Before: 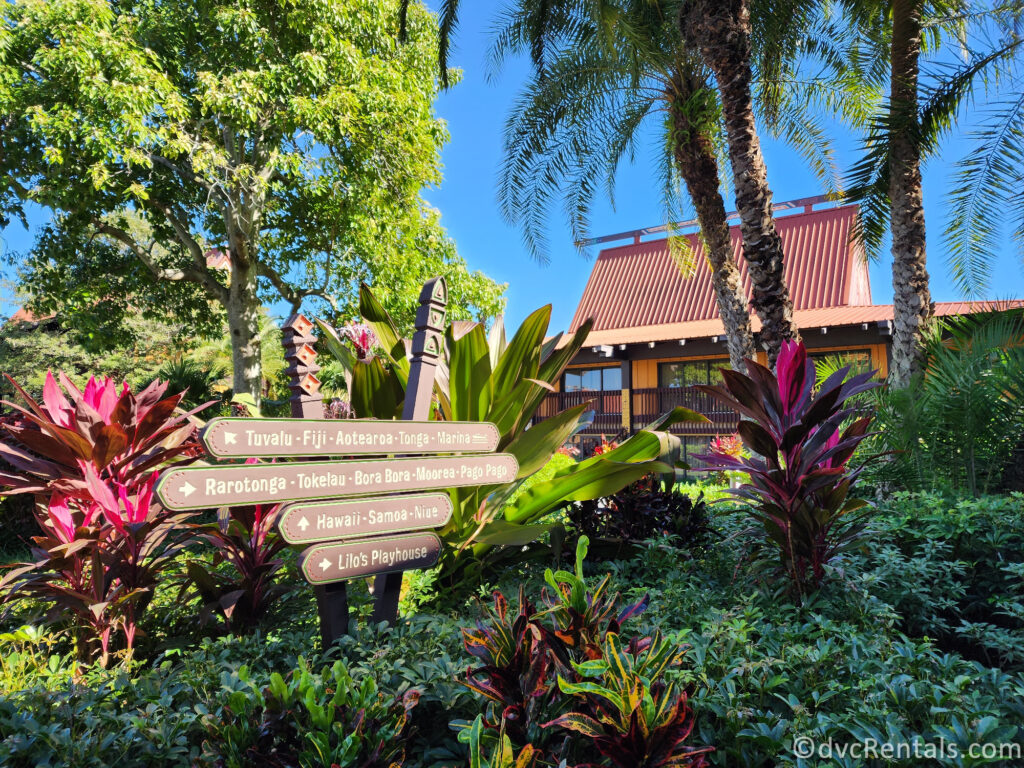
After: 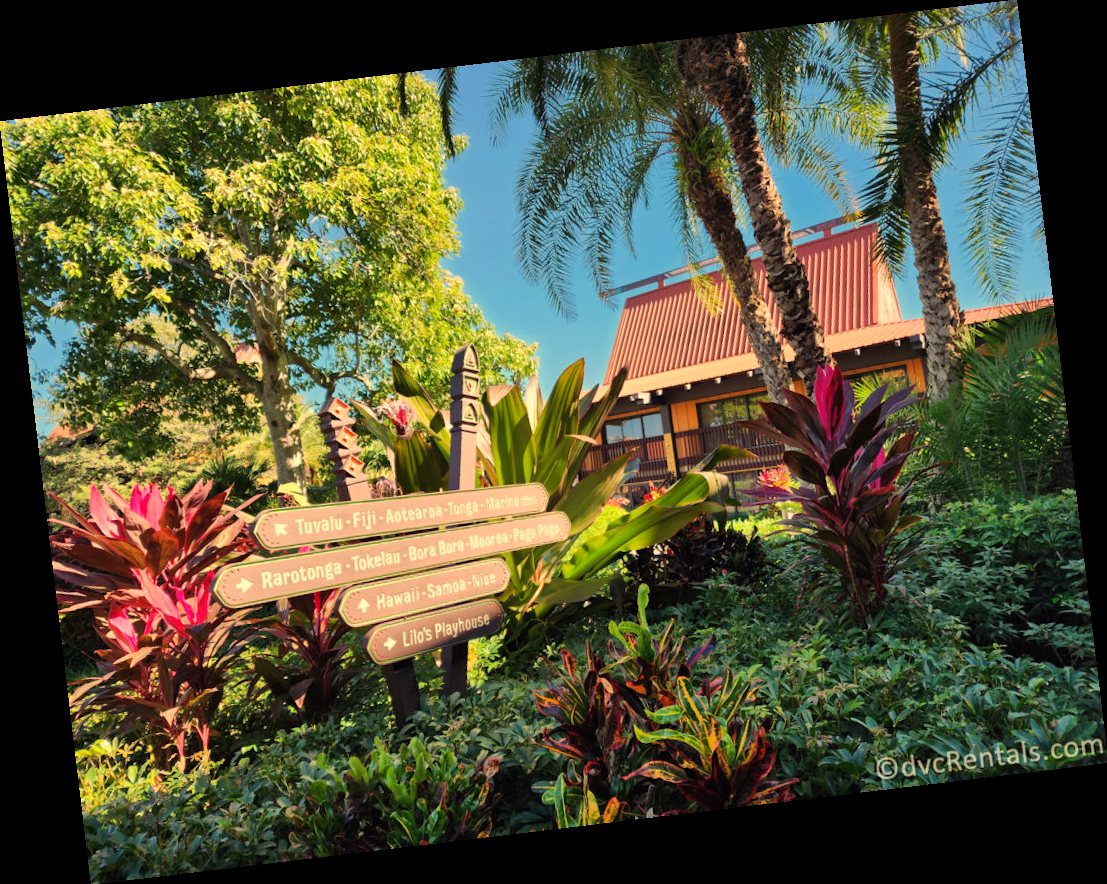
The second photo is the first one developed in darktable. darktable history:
rotate and perspective: rotation -6.83°, automatic cropping off
white balance: red 1.138, green 0.996, blue 0.812
